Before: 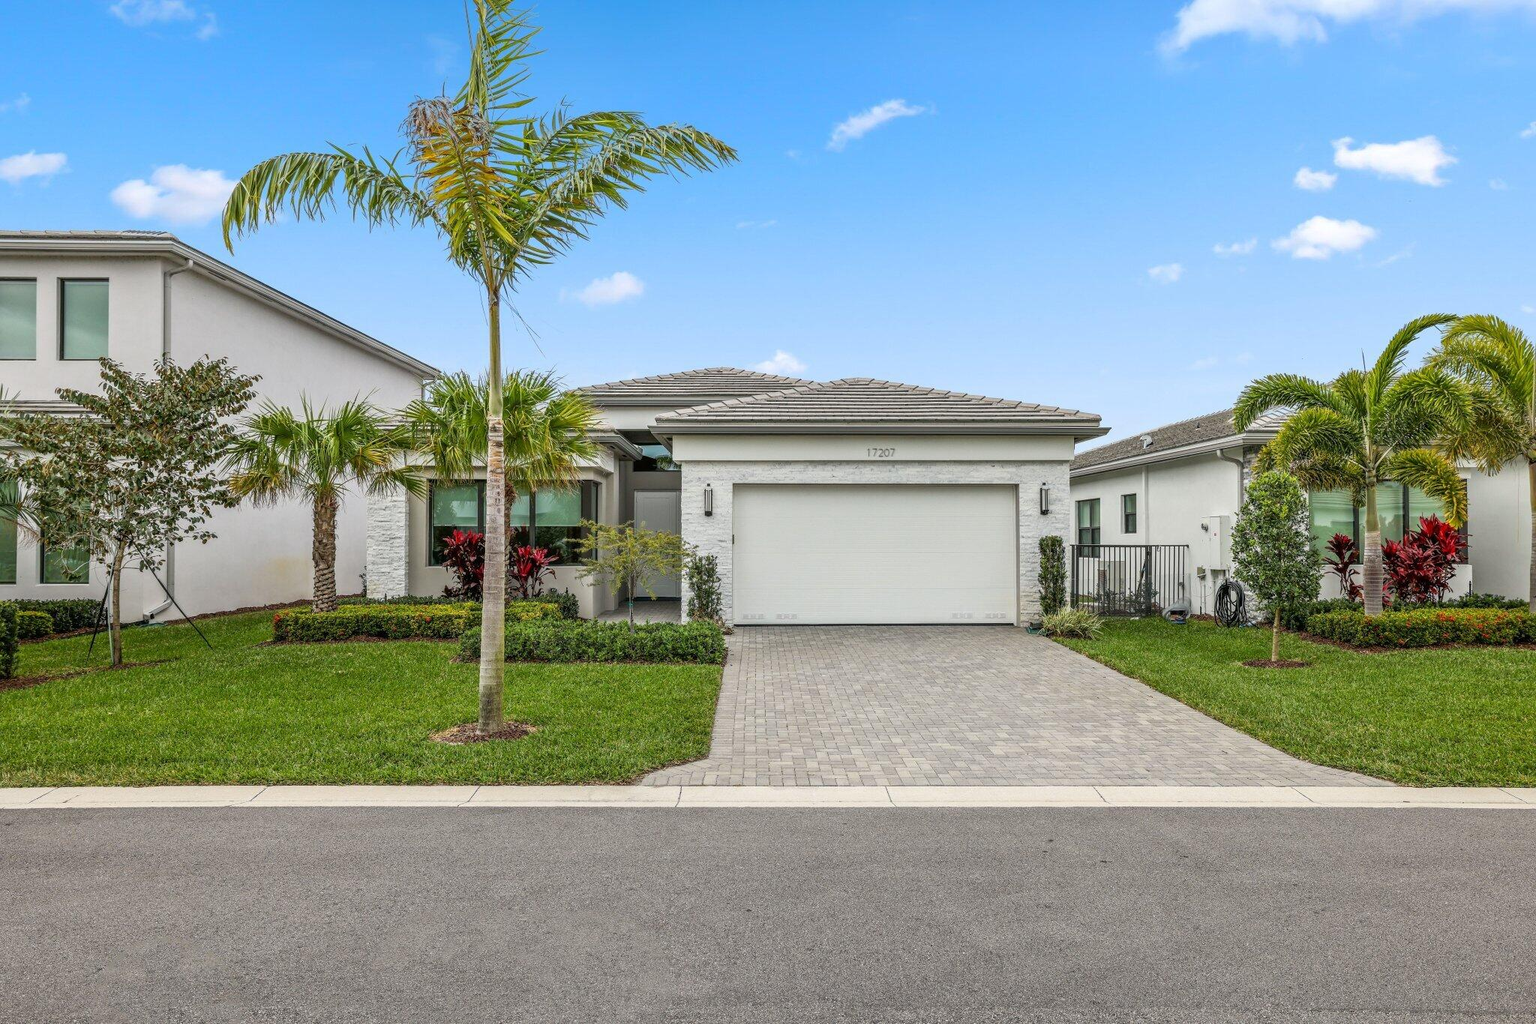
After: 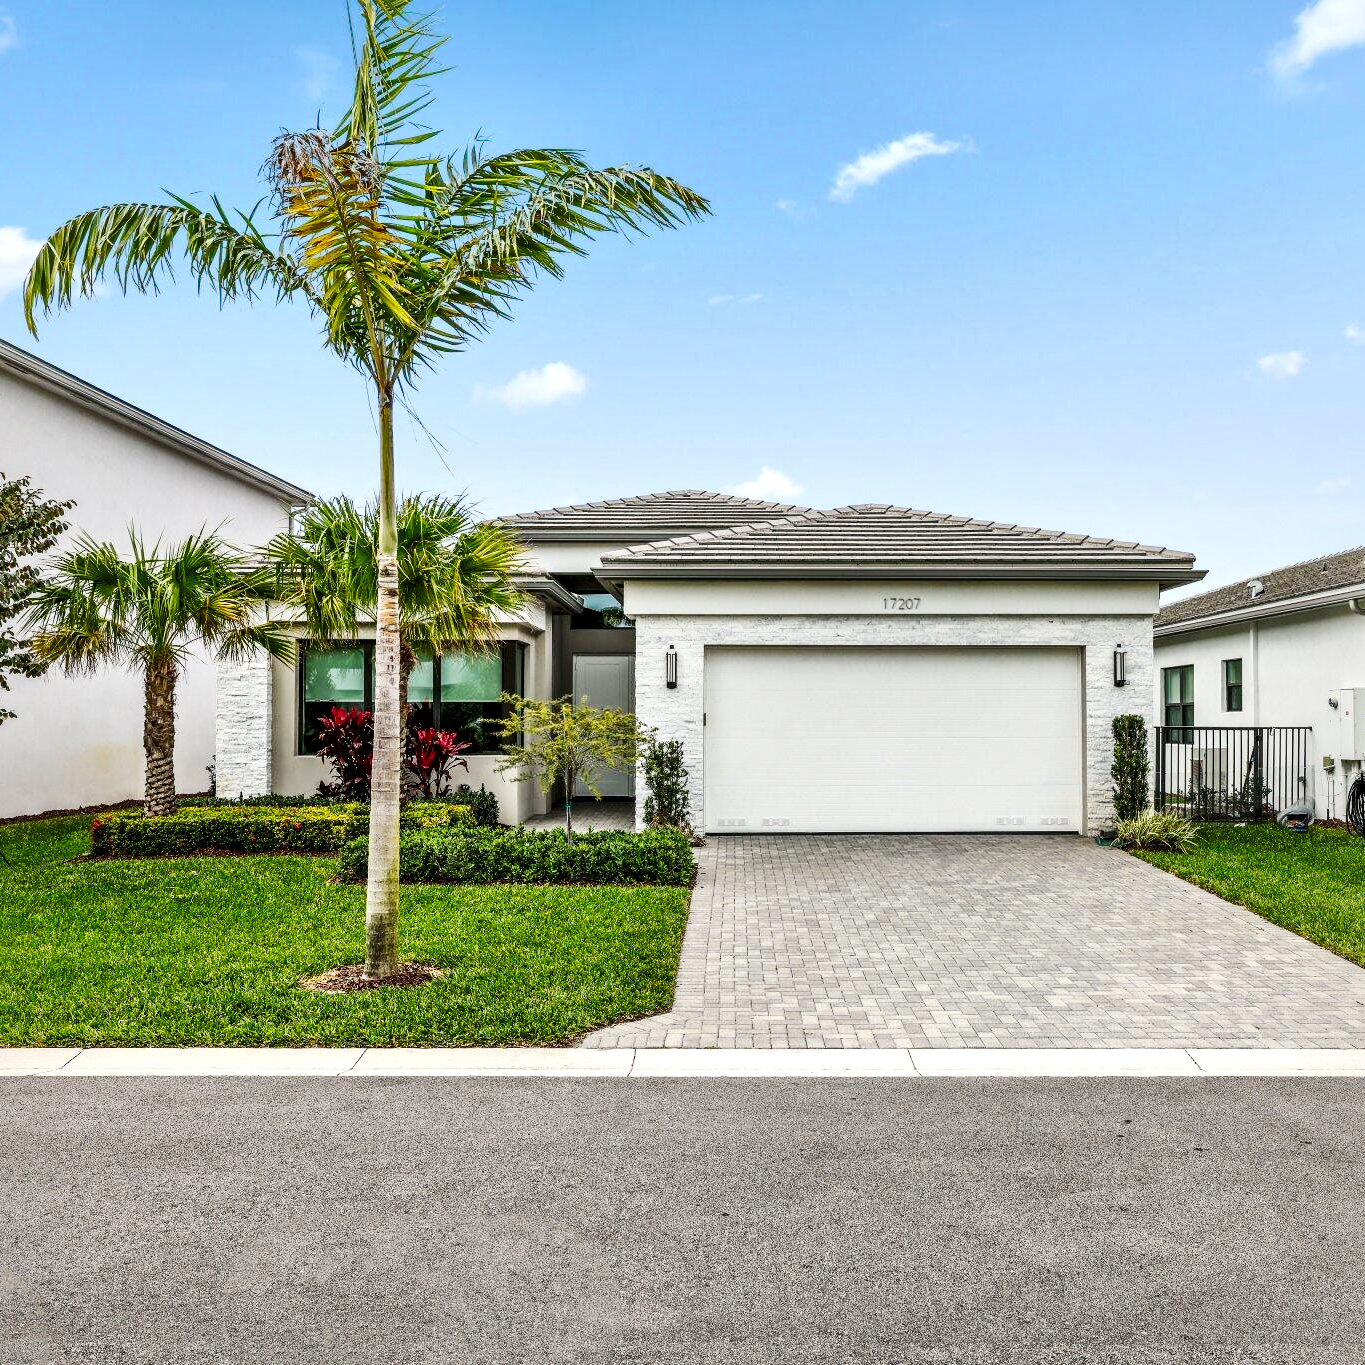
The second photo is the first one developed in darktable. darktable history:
local contrast: mode bilateral grid, contrast 70, coarseness 75, detail 180%, midtone range 0.2
tone curve: curves: ch0 [(0, 0) (0.003, 0.008) (0.011, 0.011) (0.025, 0.018) (0.044, 0.028) (0.069, 0.039) (0.1, 0.056) (0.136, 0.081) (0.177, 0.118) (0.224, 0.164) (0.277, 0.223) (0.335, 0.3) (0.399, 0.399) (0.468, 0.51) (0.543, 0.618) (0.623, 0.71) (0.709, 0.79) (0.801, 0.865) (0.898, 0.93) (1, 1)], preserve colors none
crop and rotate: left 13.342%, right 19.991%
